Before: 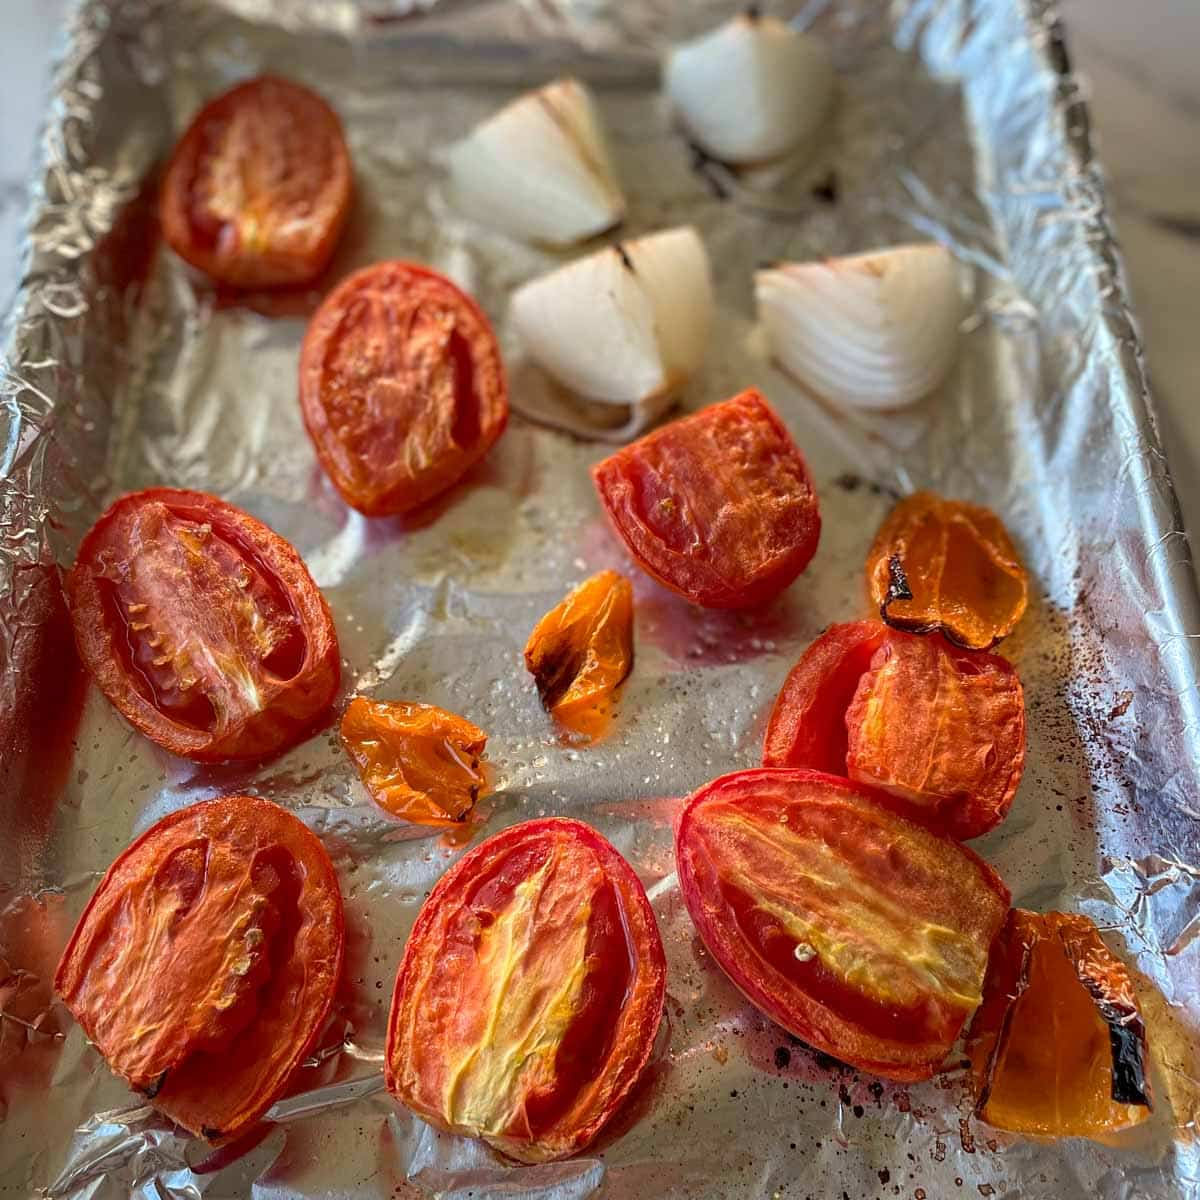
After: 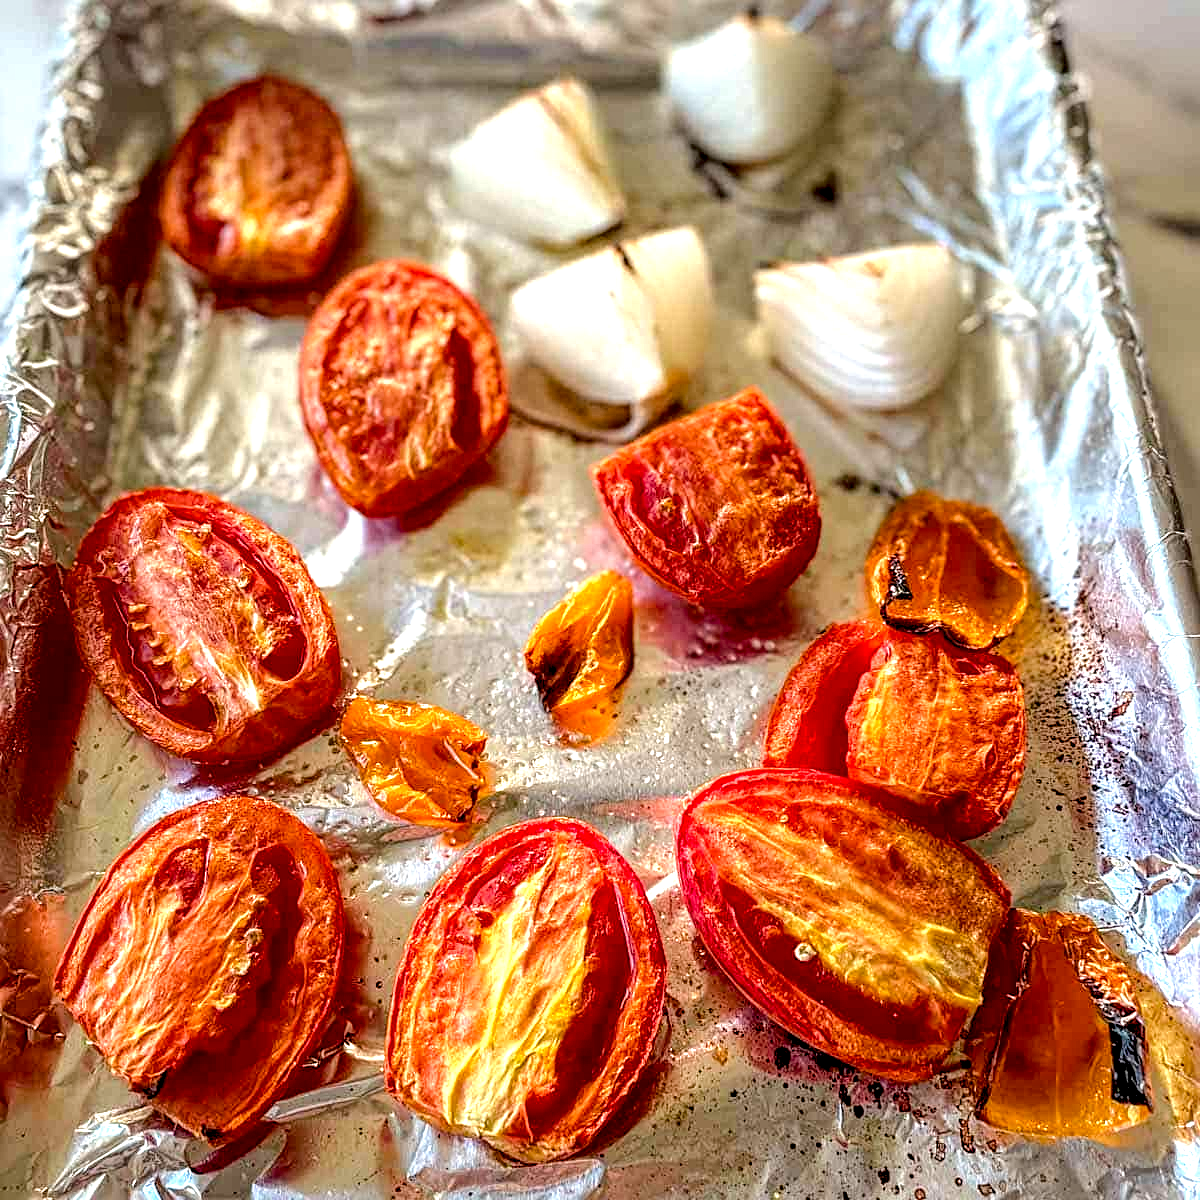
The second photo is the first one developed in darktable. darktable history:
exposure: black level correction 0, exposure 0.696 EV, compensate exposure bias true, compensate highlight preservation false
color balance rgb: power › hue 74.84°, global offset › luminance -0.842%, perceptual saturation grading › global saturation 11.502%, perceptual brilliance grading › mid-tones 10.494%, perceptual brilliance grading › shadows 14.978%
sharpen: radius 2.207, amount 0.381, threshold 0.051
local contrast: detail 160%
